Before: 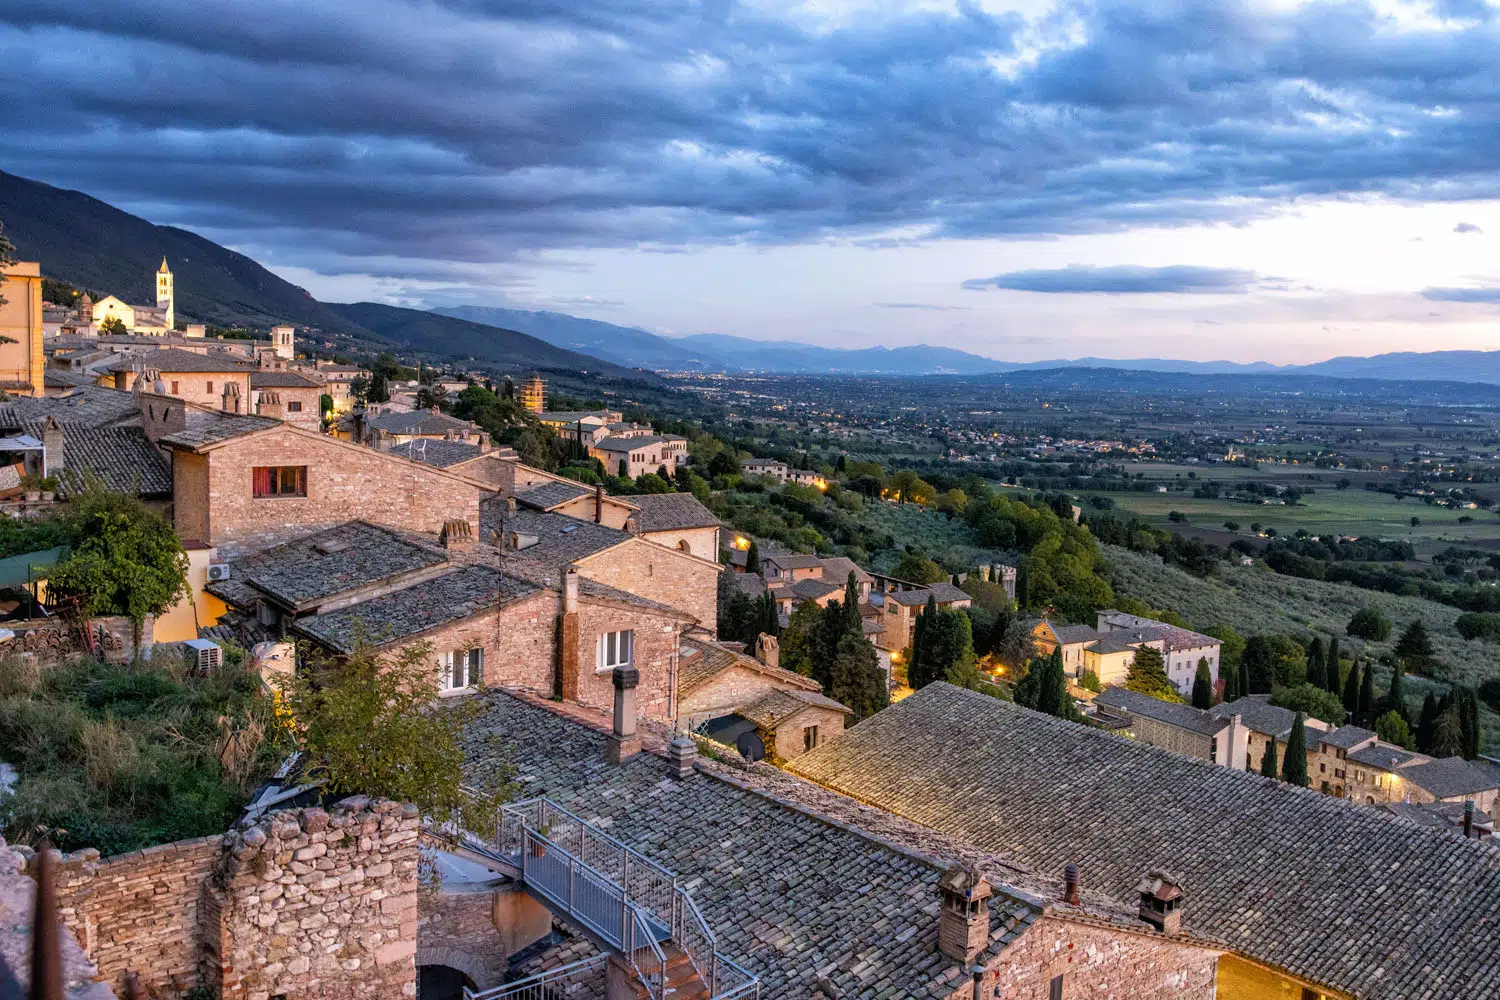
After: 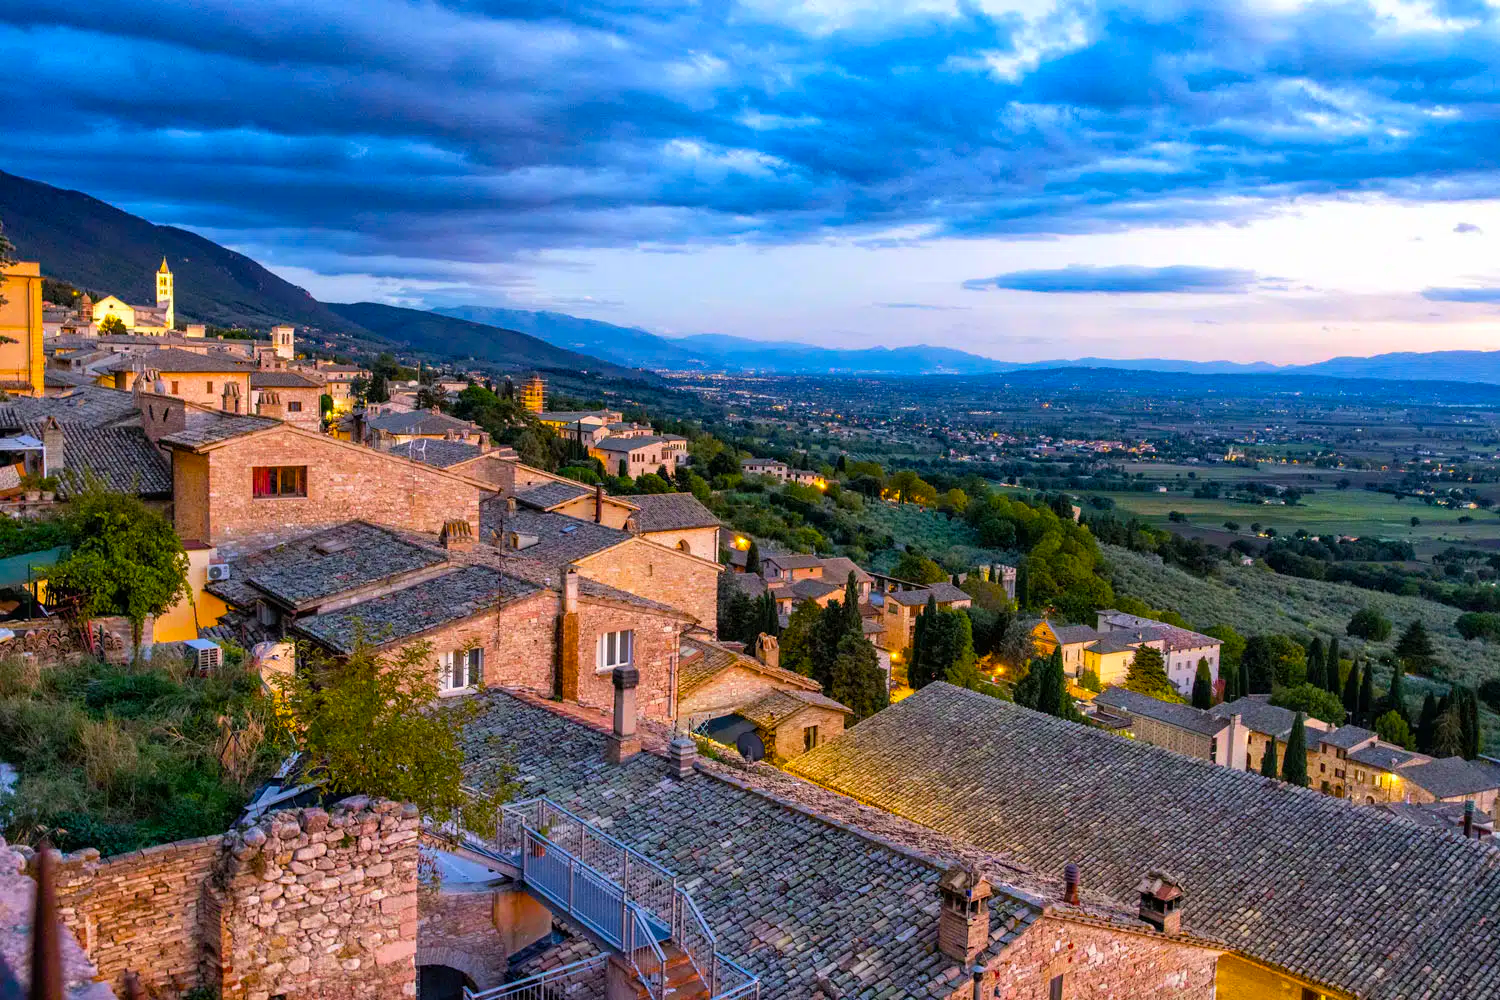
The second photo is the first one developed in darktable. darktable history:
color balance rgb: shadows lift › hue 85.23°, linear chroma grading › global chroma 15.107%, perceptual saturation grading › global saturation 25.716%, global vibrance 32.851%
